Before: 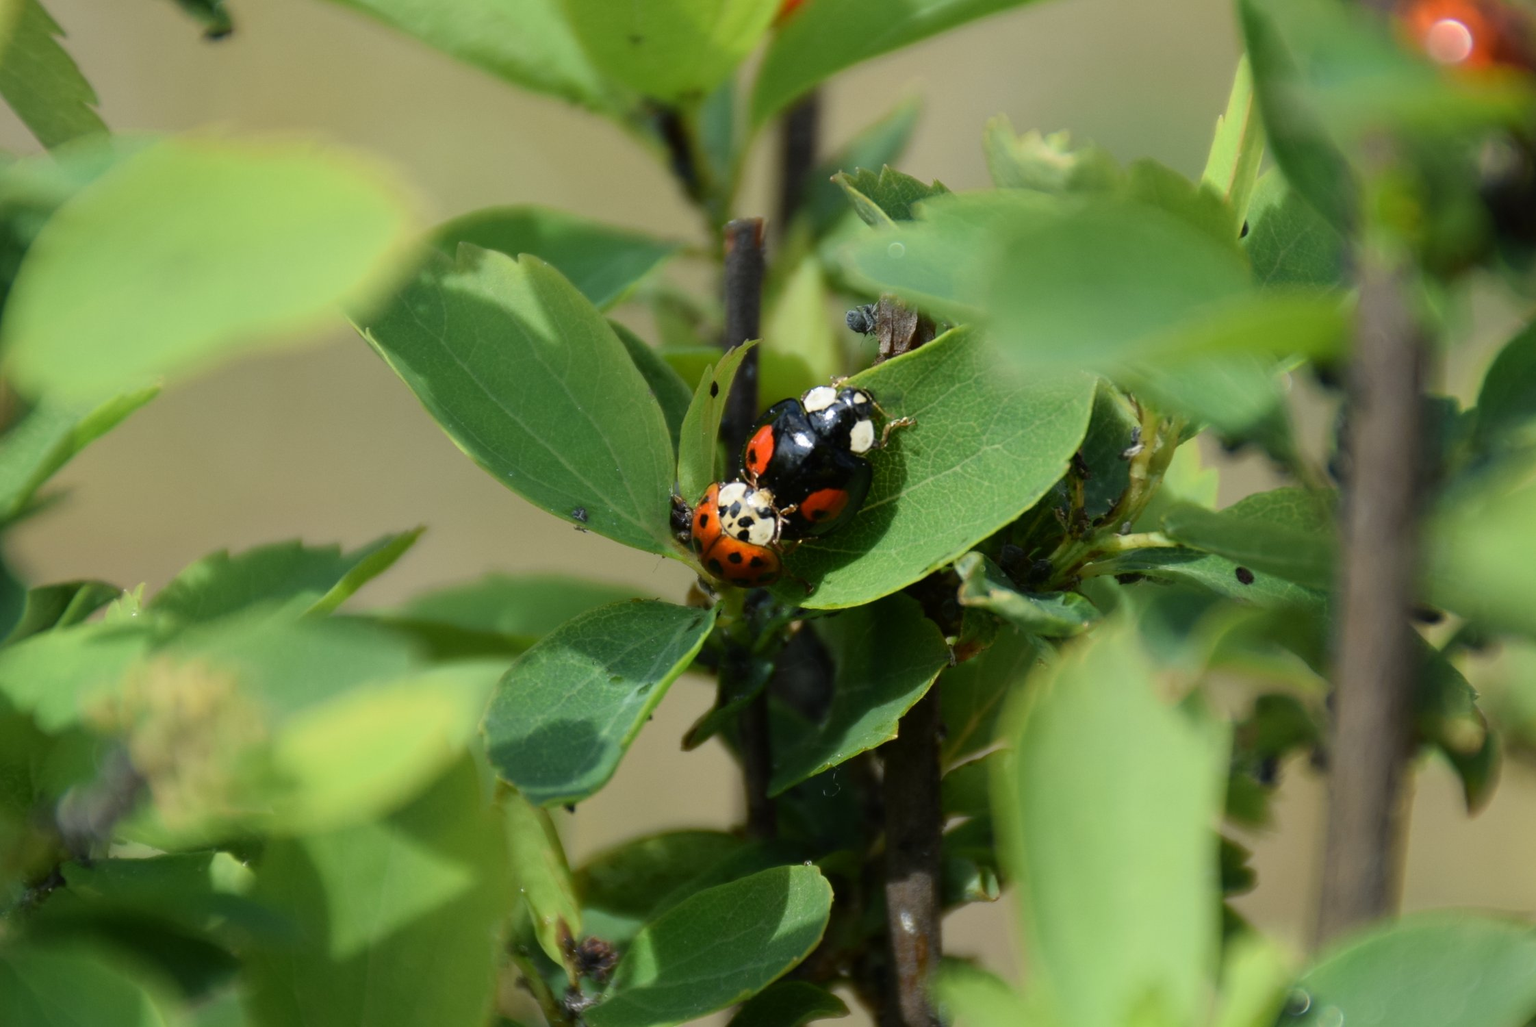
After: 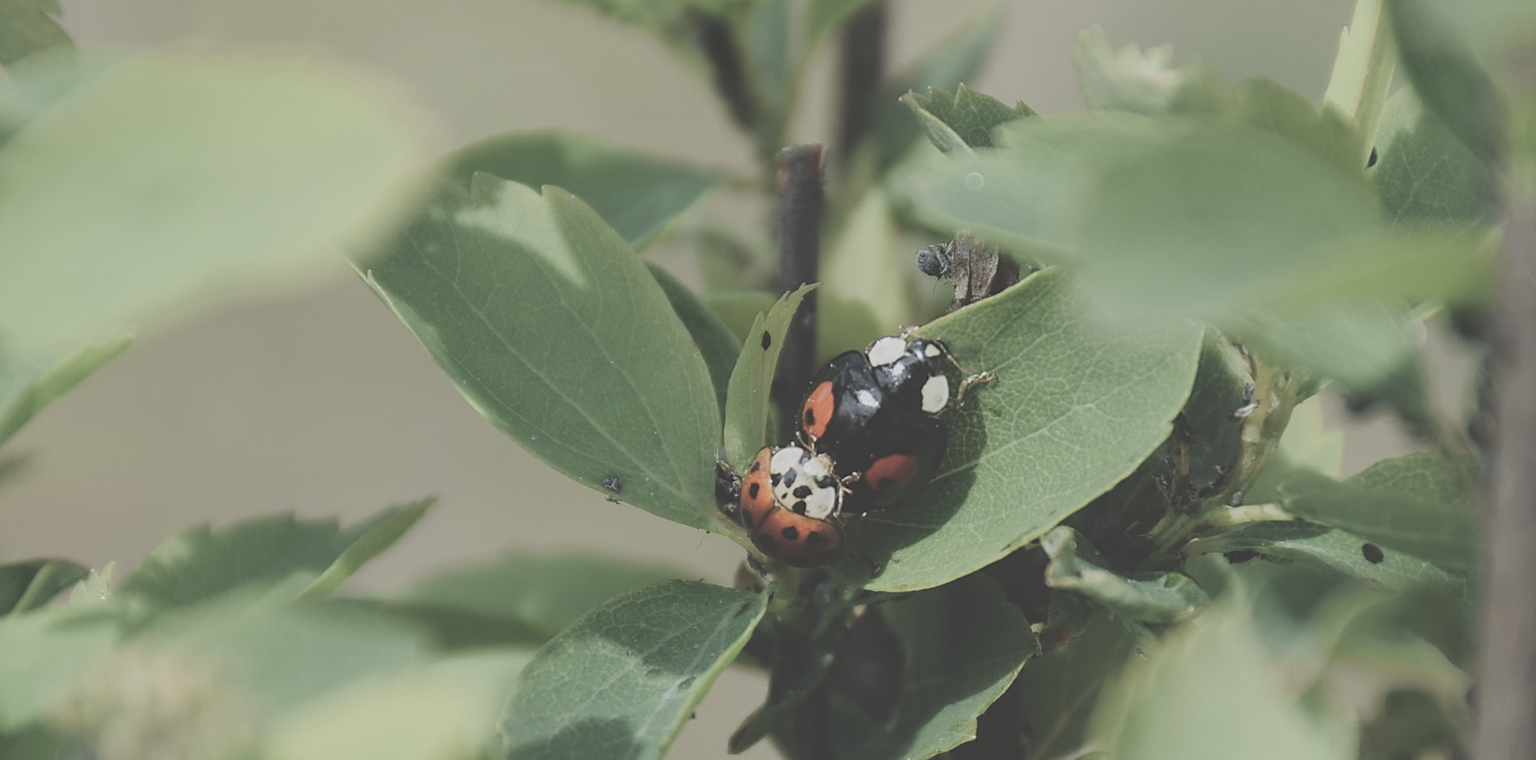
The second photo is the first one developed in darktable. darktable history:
crop: left 2.916%, top 8.983%, right 9.609%, bottom 26.249%
exposure: black level correction -0.063, exposure -0.05 EV, compensate highlight preservation false
sharpen: on, module defaults
local contrast: detail 110%
filmic rgb: black relative exposure -7.65 EV, white relative exposure 4.56 EV, hardness 3.61, add noise in highlights 0, preserve chrominance no, color science v3 (2019), use custom middle-gray values true, contrast in highlights soft
color correction: highlights a* 0.057, highlights b* -0.476
contrast brightness saturation: contrast 0.099, saturation -0.362
